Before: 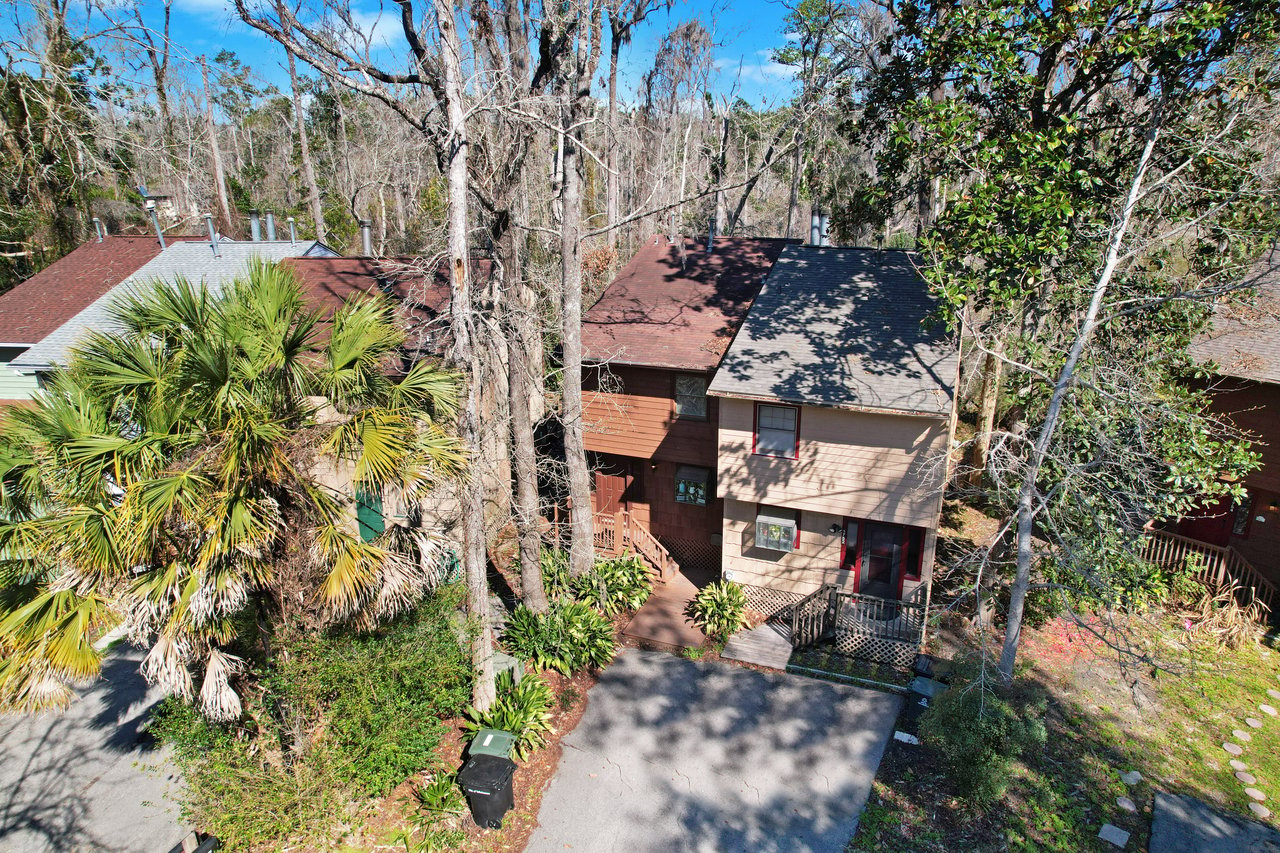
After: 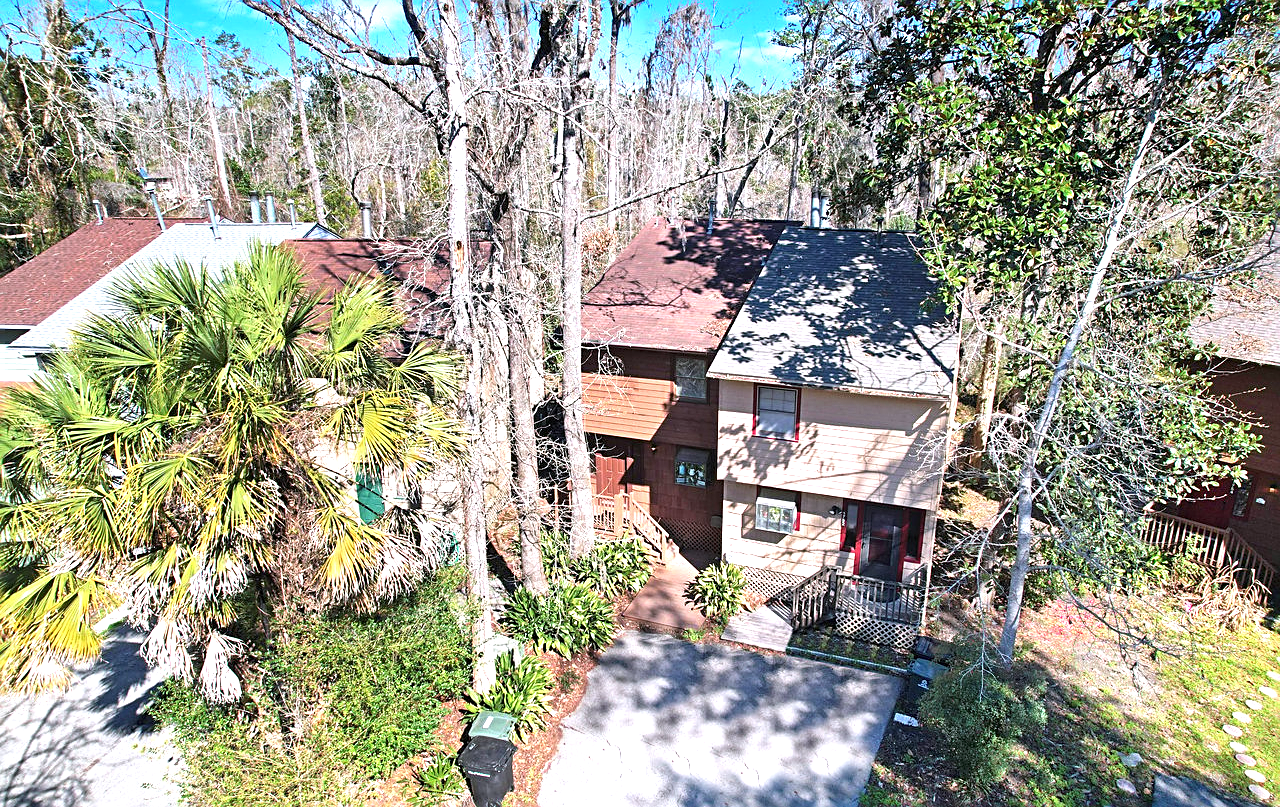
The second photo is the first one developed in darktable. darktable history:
crop and rotate: top 2.221%, bottom 3.099%
sharpen: on, module defaults
exposure: black level correction 0, exposure 0.892 EV, compensate exposure bias true, compensate highlight preservation false
color calibration: illuminant as shot in camera, x 0.358, y 0.373, temperature 4628.91 K
